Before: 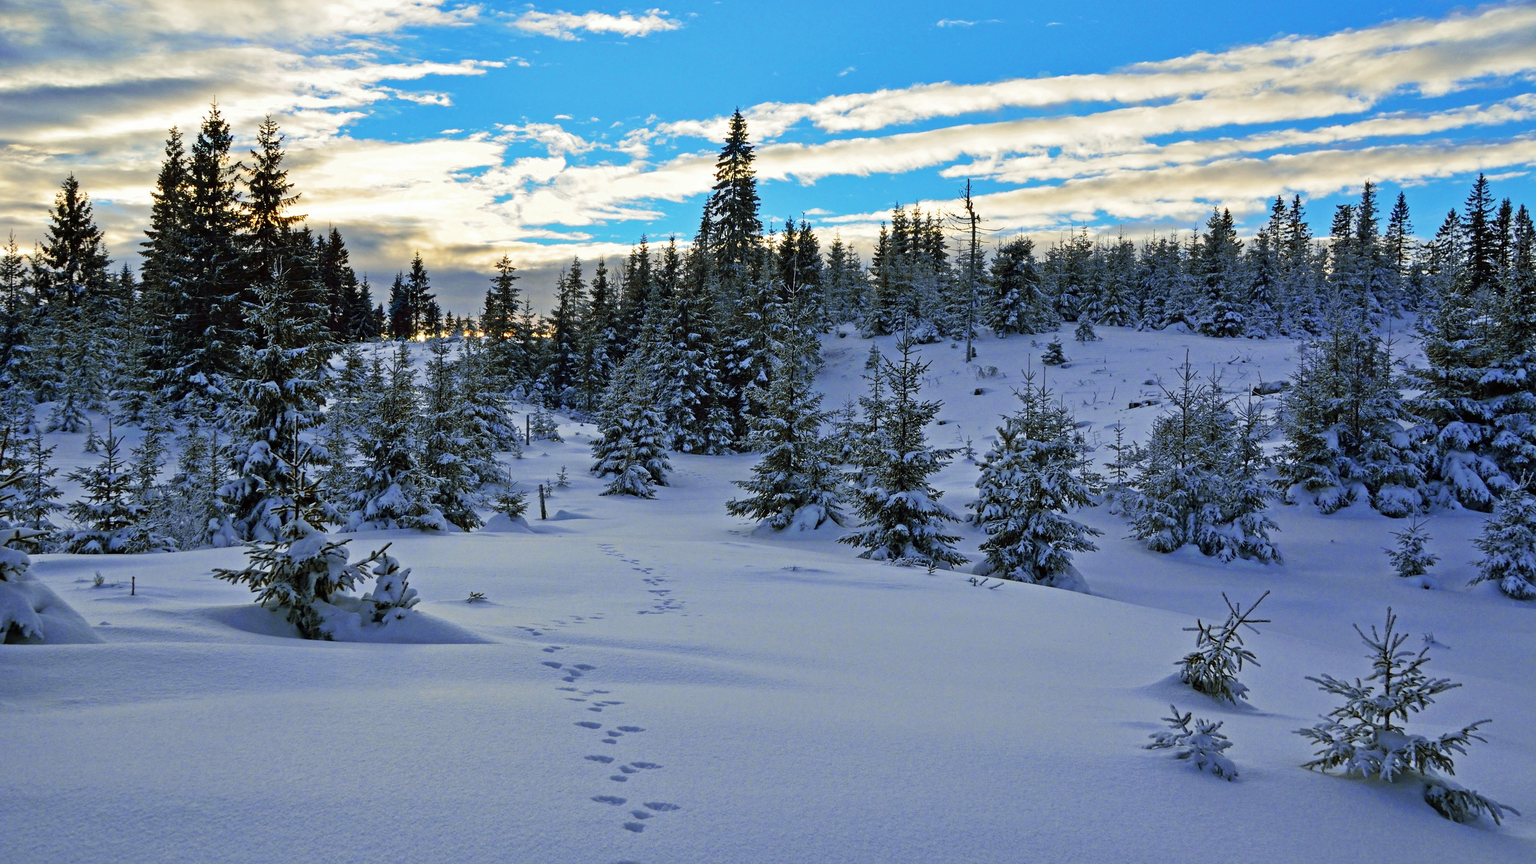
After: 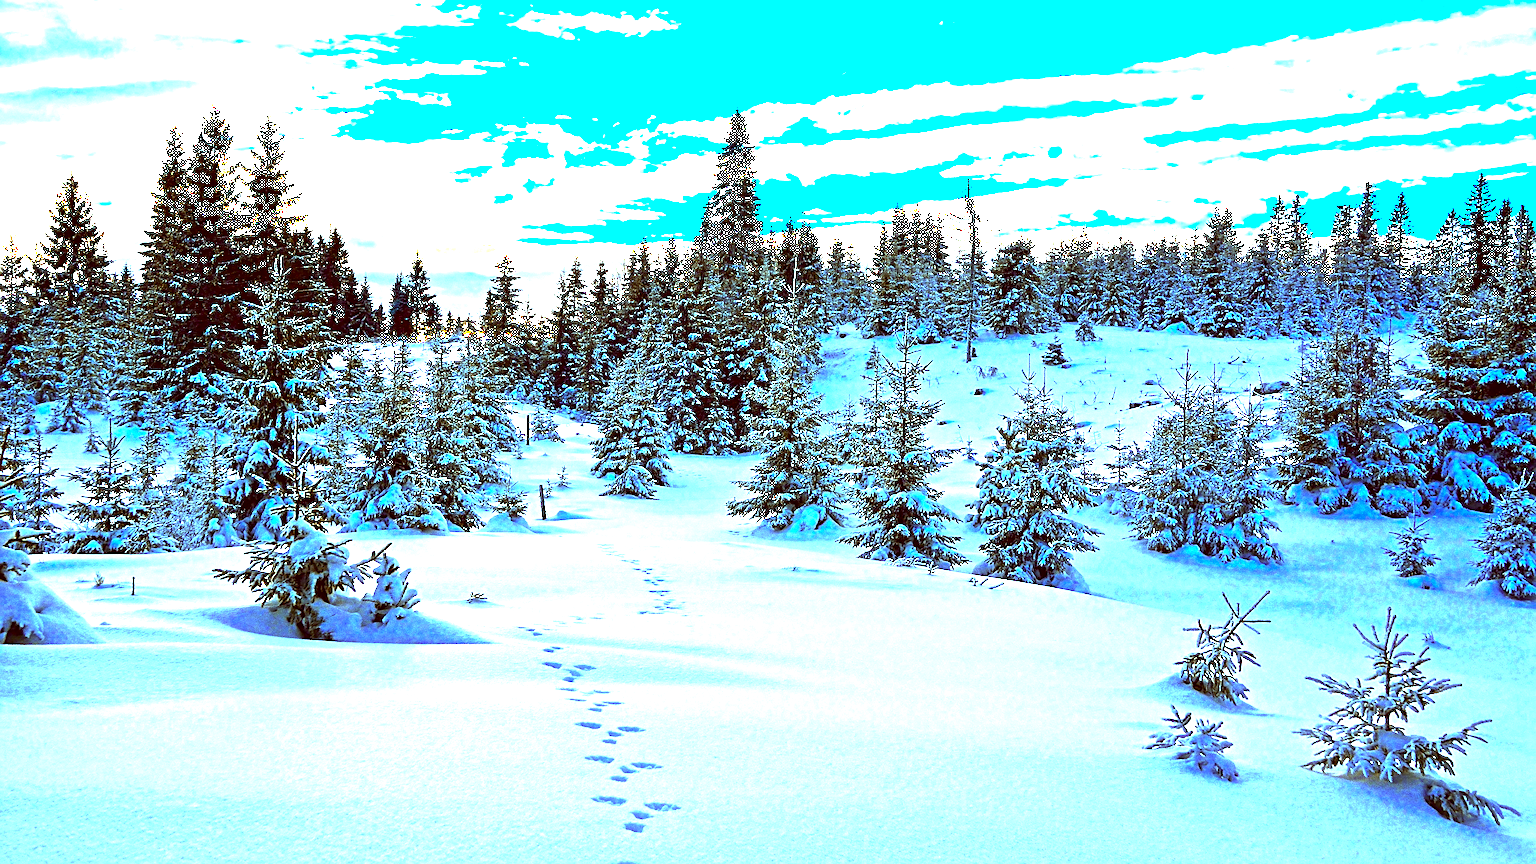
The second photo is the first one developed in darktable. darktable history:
local contrast: highlights 107%, shadows 102%, detail 119%, midtone range 0.2
color balance rgb: linear chroma grading › global chroma 14.363%, perceptual saturation grading › global saturation 40.031%, perceptual saturation grading › highlights -25.506%, perceptual saturation grading › mid-tones 35.368%, perceptual saturation grading › shadows 34.98%, perceptual brilliance grading › global brilliance 34.799%, perceptual brilliance grading › highlights 49.849%, perceptual brilliance grading › mid-tones 59.612%, perceptual brilliance grading › shadows 34.255%, global vibrance 5.623%
color correction: highlights a* -7.2, highlights b* -0.215, shadows a* 20.2, shadows b* 12.47
sharpen: on, module defaults
